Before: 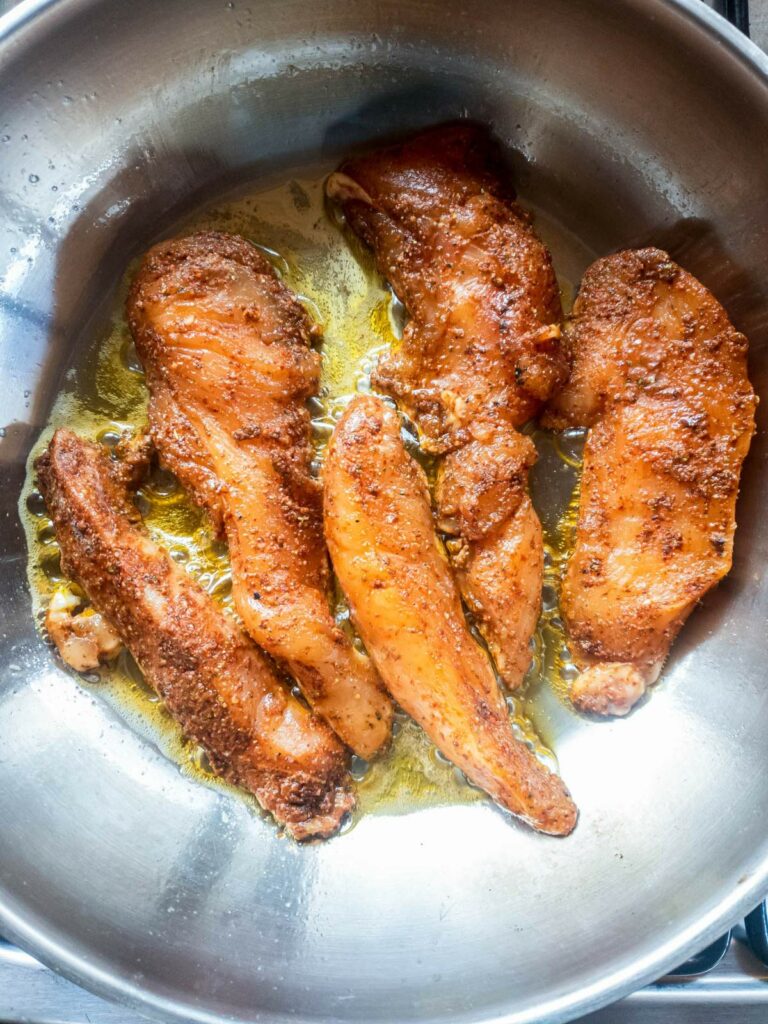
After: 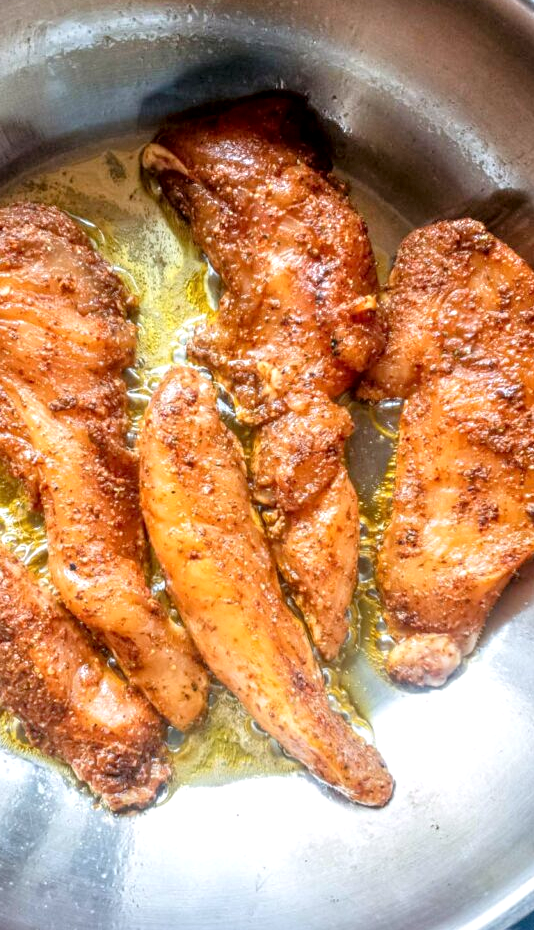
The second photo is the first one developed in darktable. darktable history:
local contrast: detail 130%
crop and rotate: left 24.034%, top 2.838%, right 6.406%, bottom 6.299%
tone equalizer: -7 EV 0.15 EV, -6 EV 0.6 EV, -5 EV 1.15 EV, -4 EV 1.33 EV, -3 EV 1.15 EV, -2 EV 0.6 EV, -1 EV 0.15 EV, mask exposure compensation -0.5 EV
white balance: red 1.009, blue 1.027
